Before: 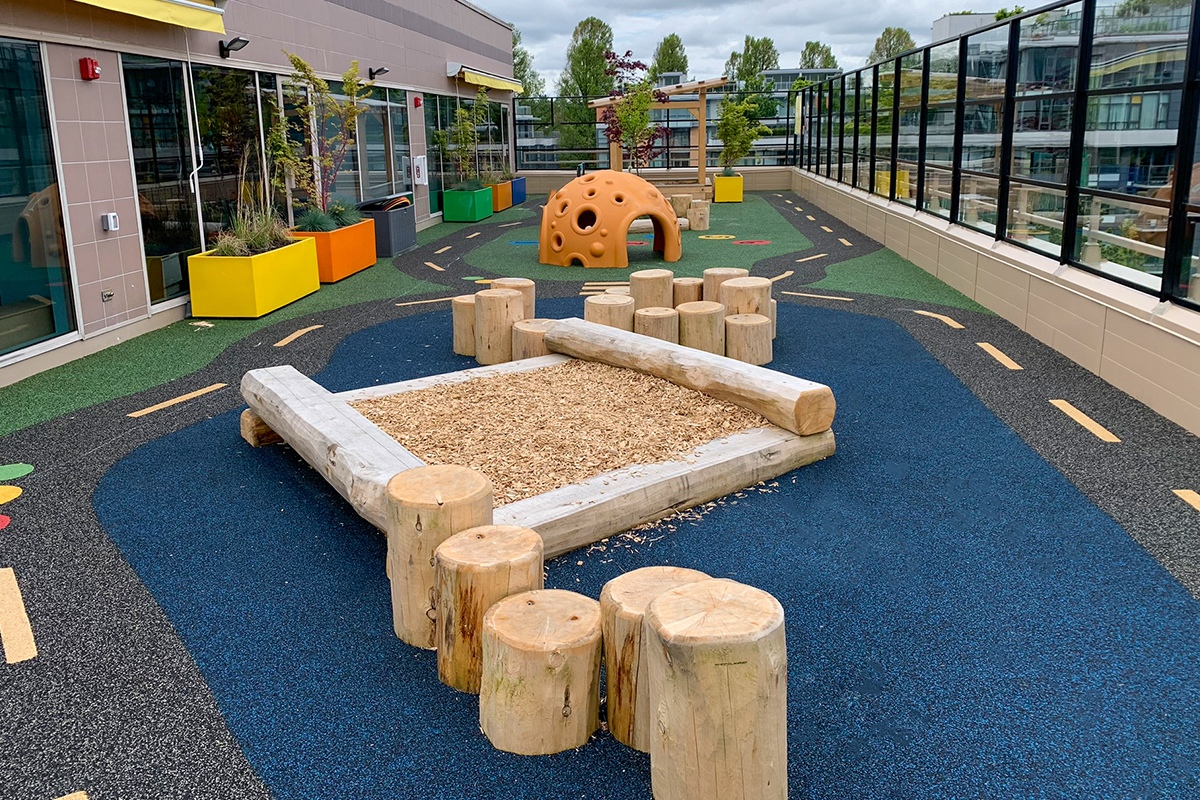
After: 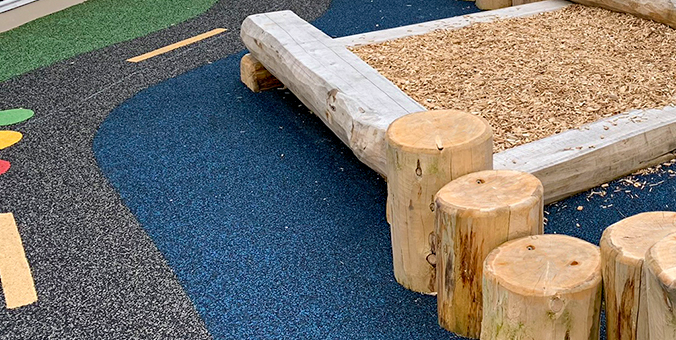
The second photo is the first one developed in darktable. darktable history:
haze removal: compatibility mode true, adaptive false
crop: top 44.483%, right 43.593%, bottom 12.892%
shadows and highlights: shadows 75, highlights -60.85, soften with gaussian
